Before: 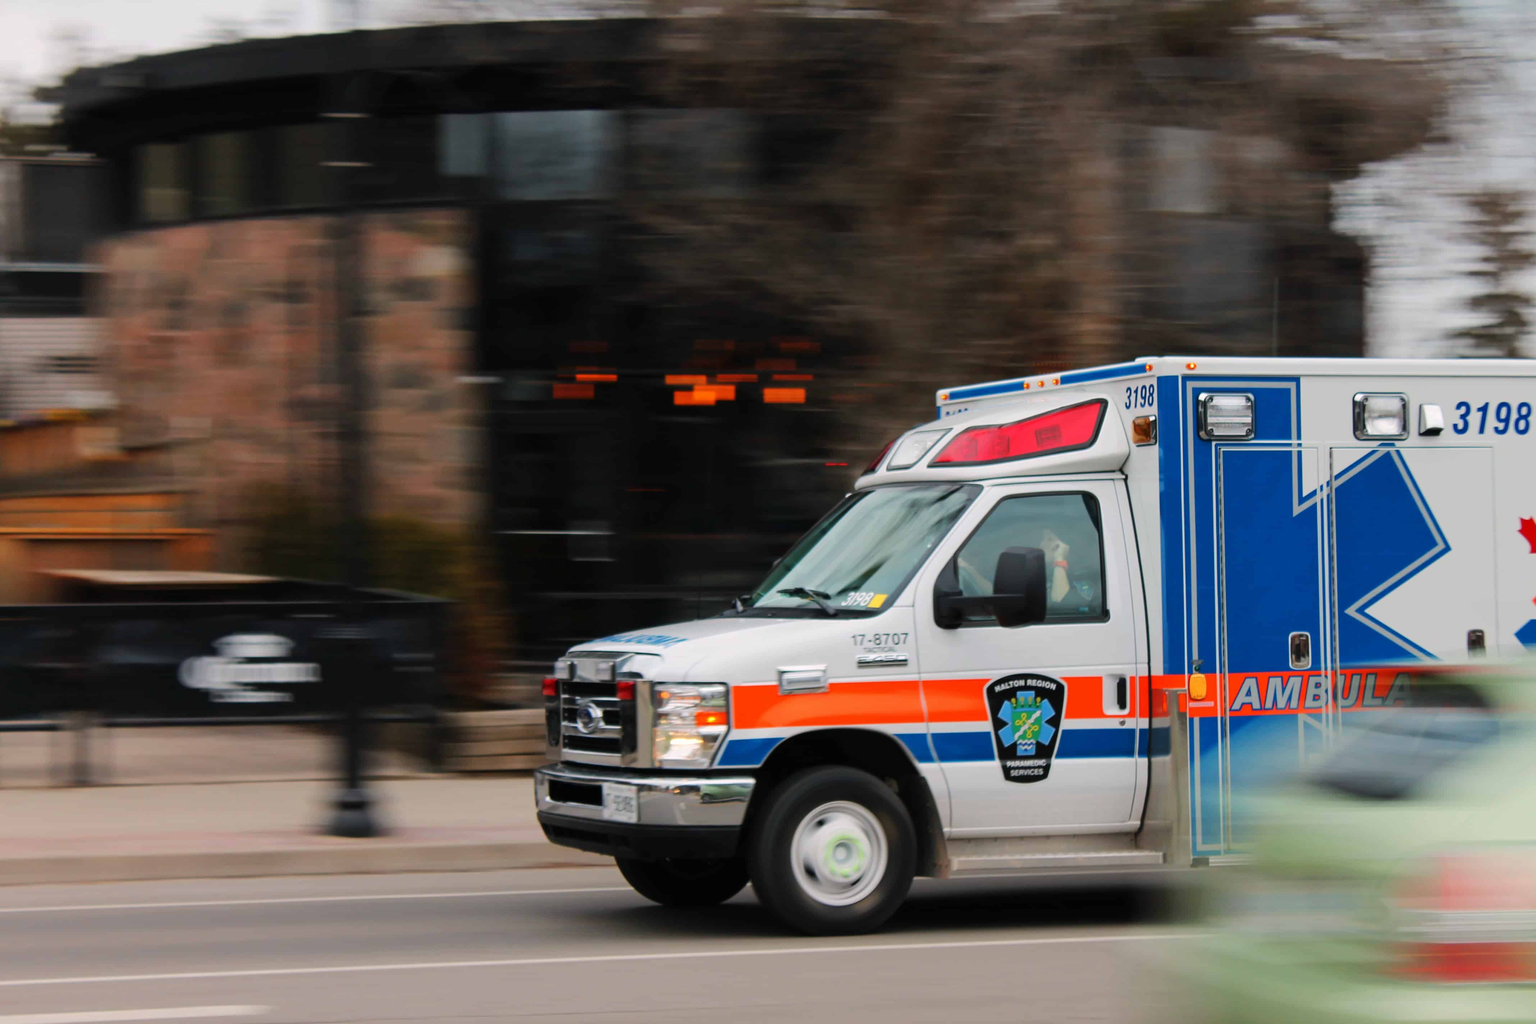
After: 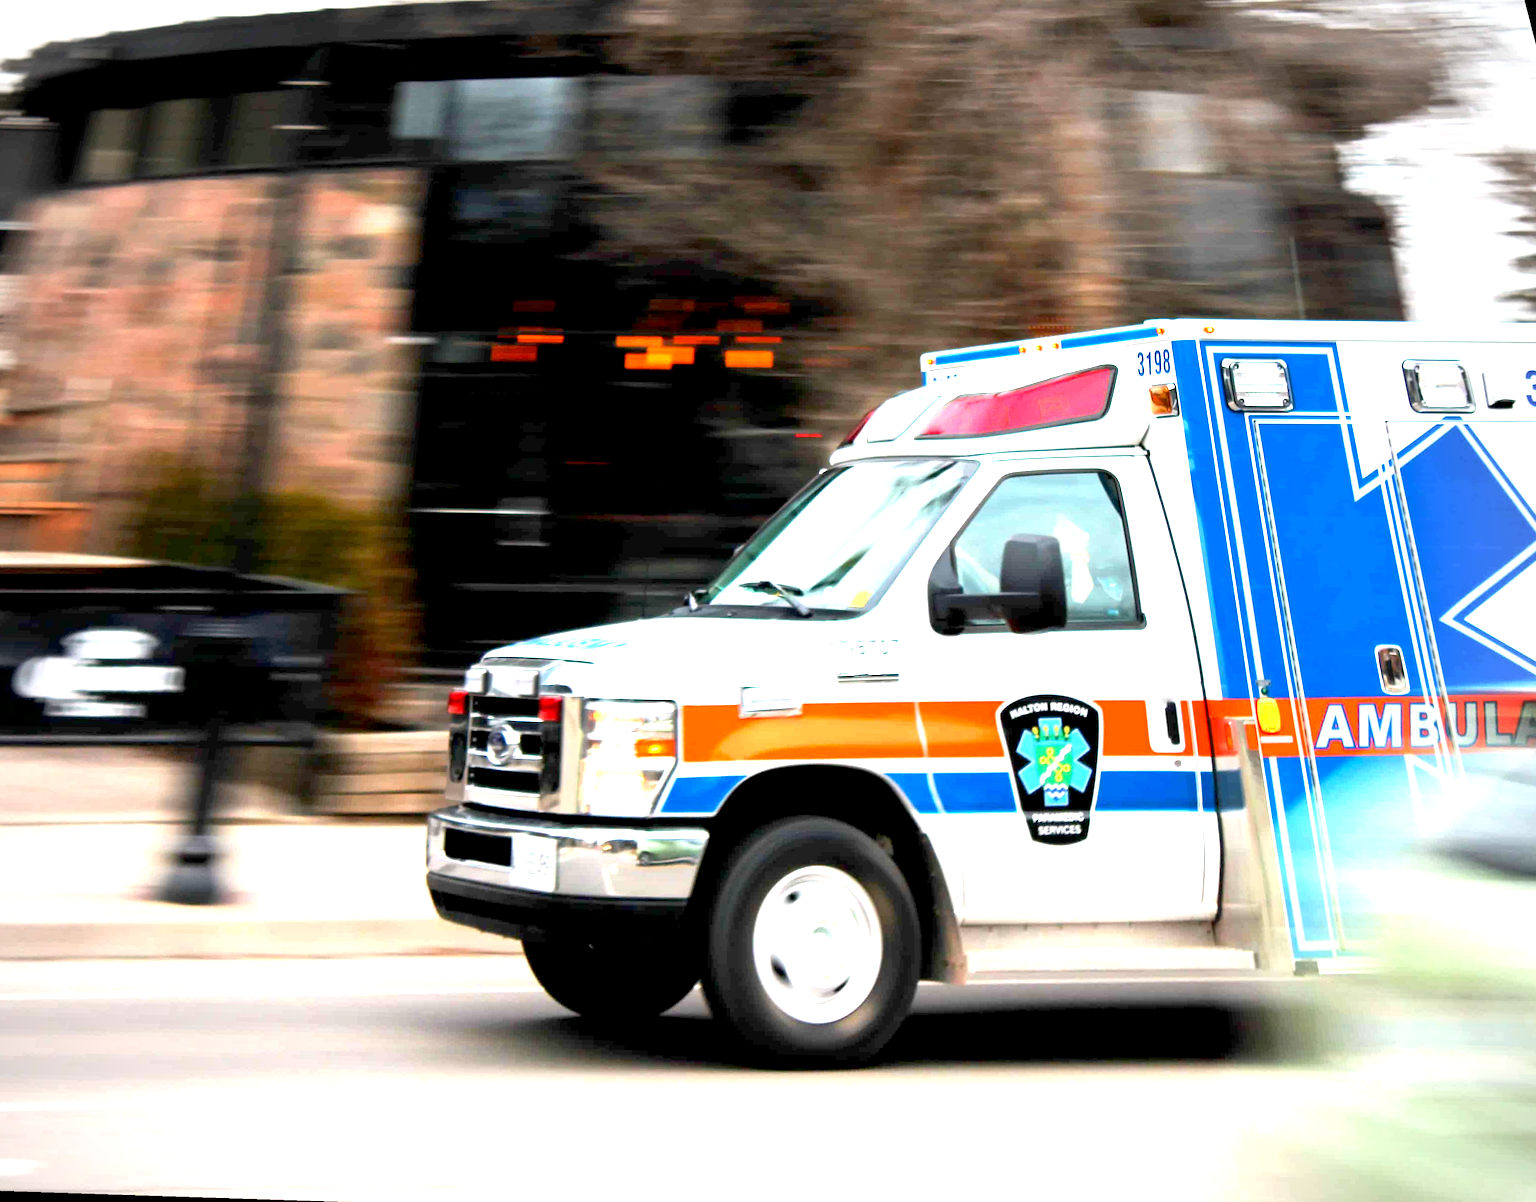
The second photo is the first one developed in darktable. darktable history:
exposure: black level correction 0.005, exposure 2.084 EV, compensate highlight preservation false
rotate and perspective: rotation 0.72°, lens shift (vertical) -0.352, lens shift (horizontal) -0.051, crop left 0.152, crop right 0.859, crop top 0.019, crop bottom 0.964
vignetting: on, module defaults
